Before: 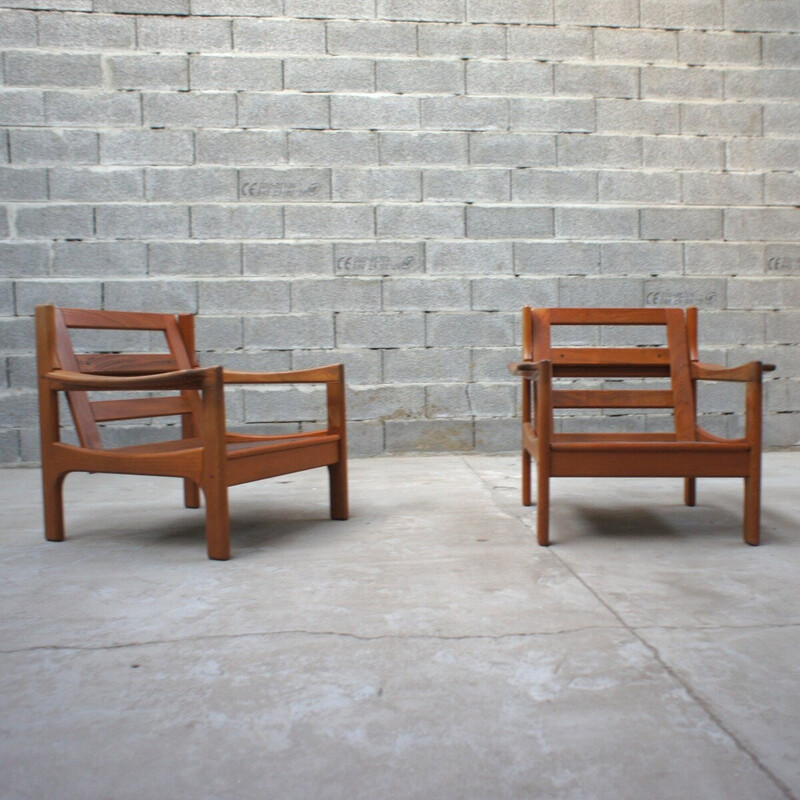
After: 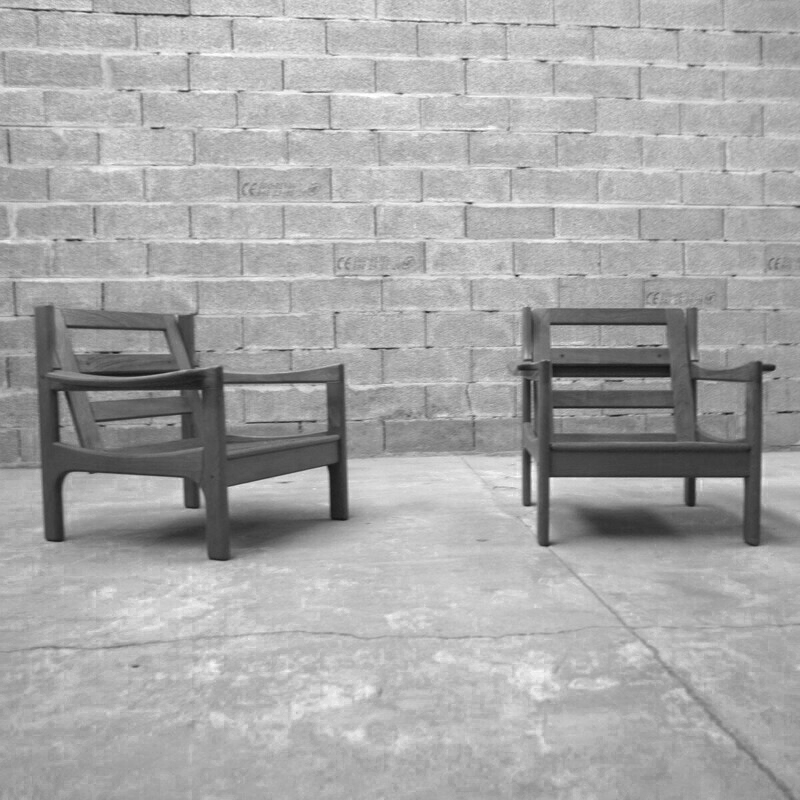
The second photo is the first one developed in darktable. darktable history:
color zones: curves: ch0 [(0, 0.613) (0.01, 0.613) (0.245, 0.448) (0.498, 0.529) (0.642, 0.665) (0.879, 0.777) (0.99, 0.613)]; ch1 [(0, 0) (0.143, 0) (0.286, 0) (0.429, 0) (0.571, 0) (0.714, 0) (0.857, 0)], mix 100.75%
tone equalizer: on, module defaults
